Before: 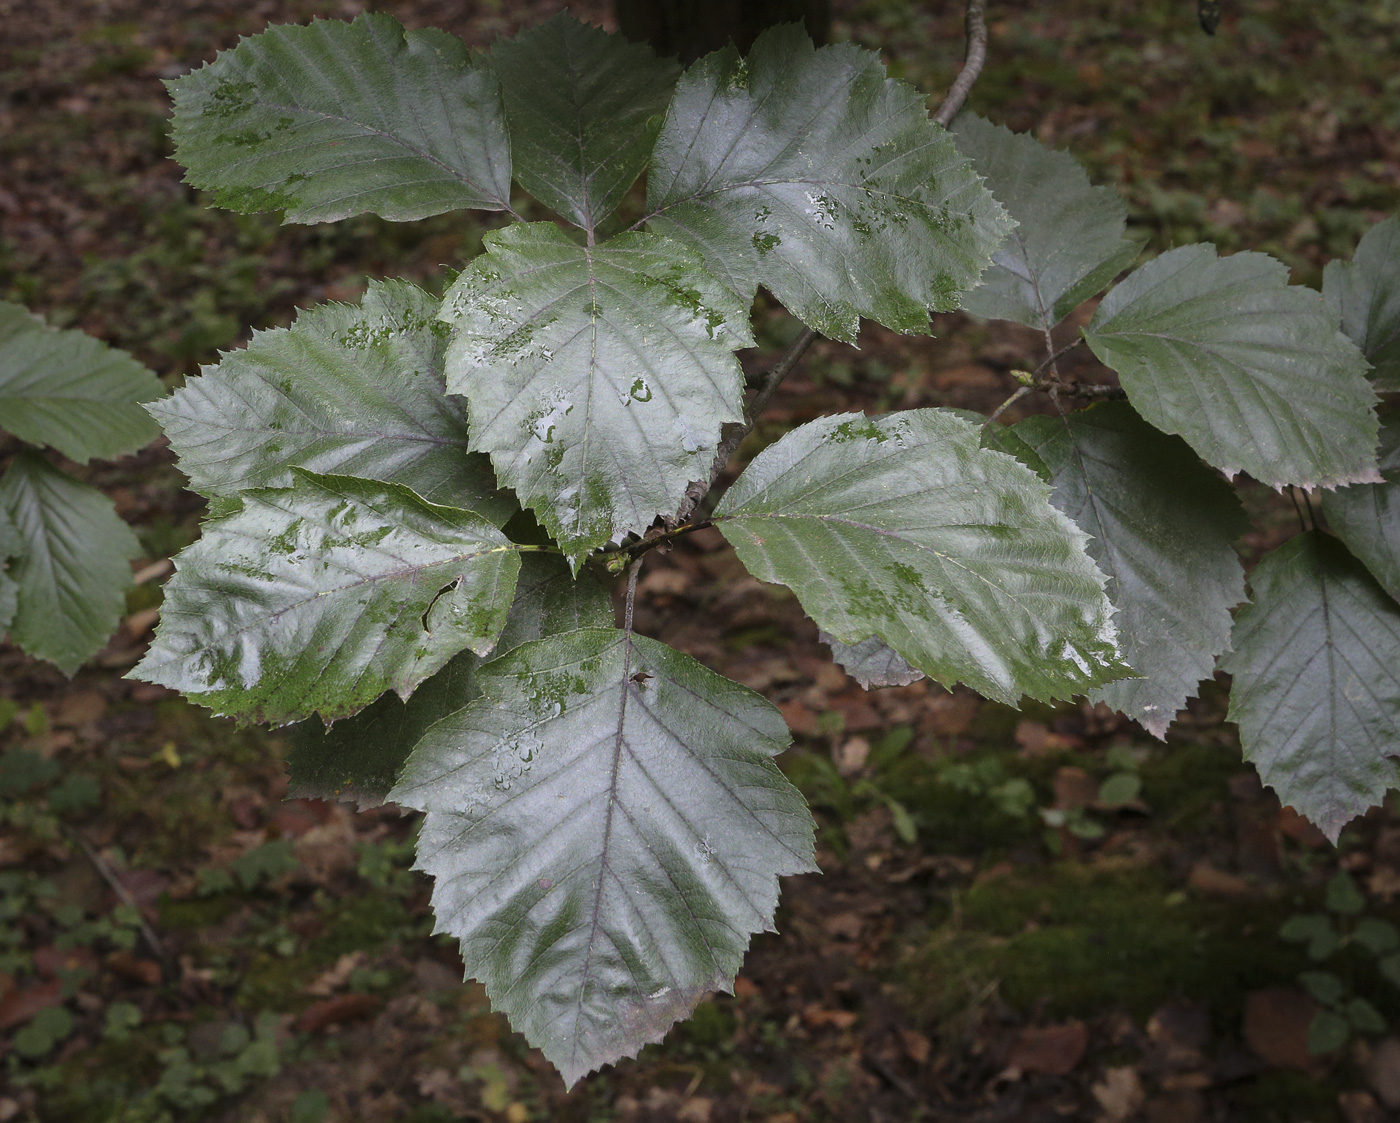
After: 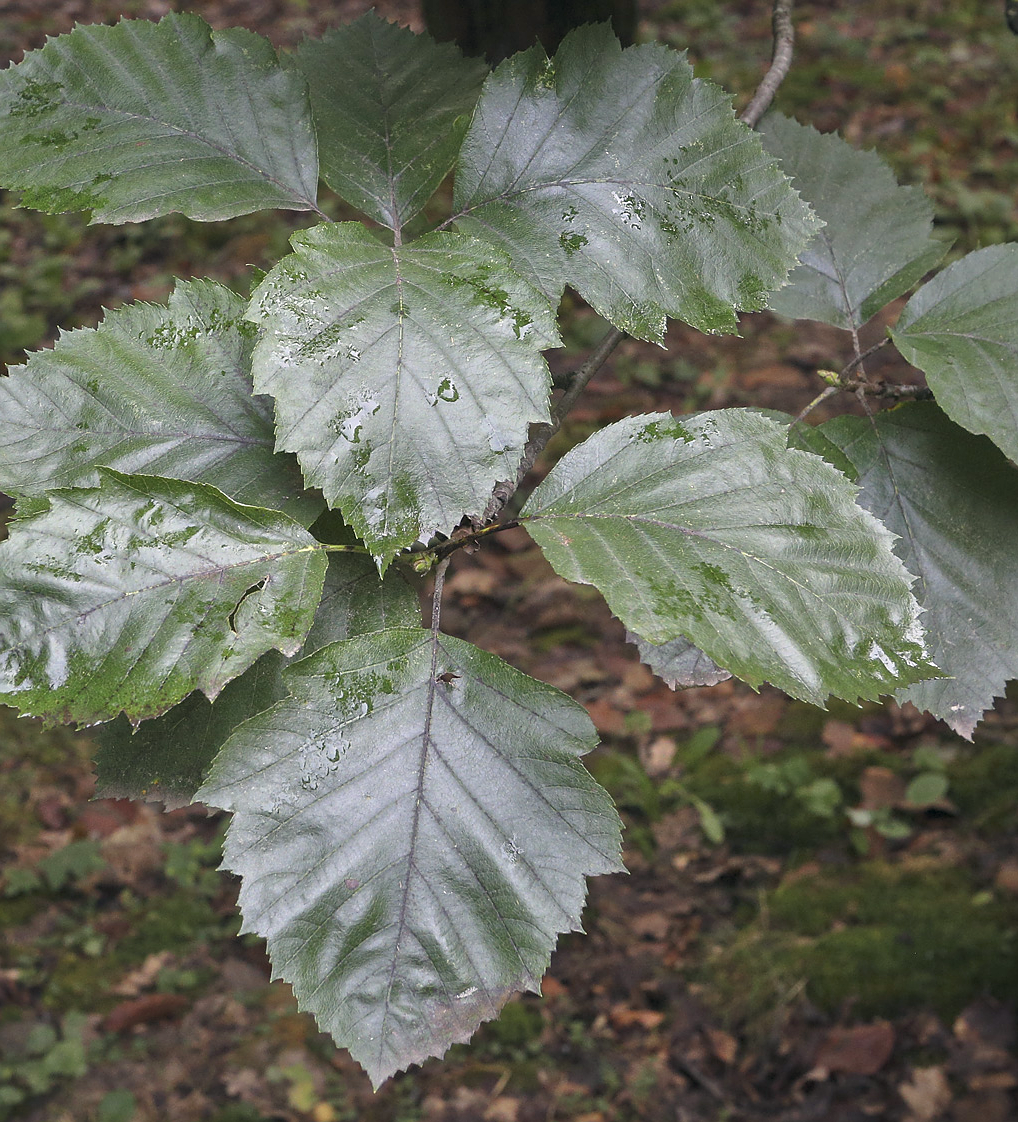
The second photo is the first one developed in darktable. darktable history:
color correction: highlights a* 0.344, highlights b* 2.64, shadows a* -0.964, shadows b* -4.61
crop: left 13.819%, right 13.431%
sharpen: radius 0.974, amount 0.608
tone equalizer: -8 EV 1.01 EV, -7 EV 1.04 EV, -6 EV 0.999 EV, -5 EV 1.03 EV, -4 EV 1.02 EV, -3 EV 0.766 EV, -2 EV 0.498 EV, -1 EV 0.263 EV
